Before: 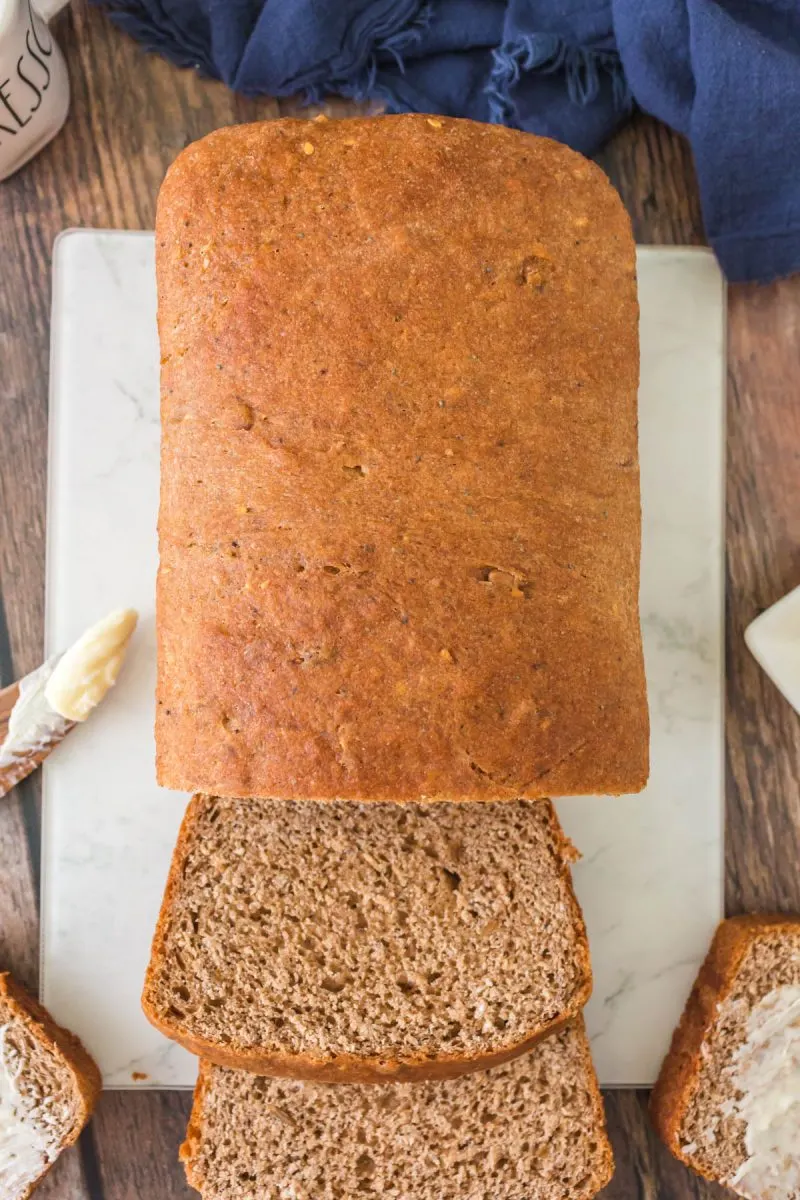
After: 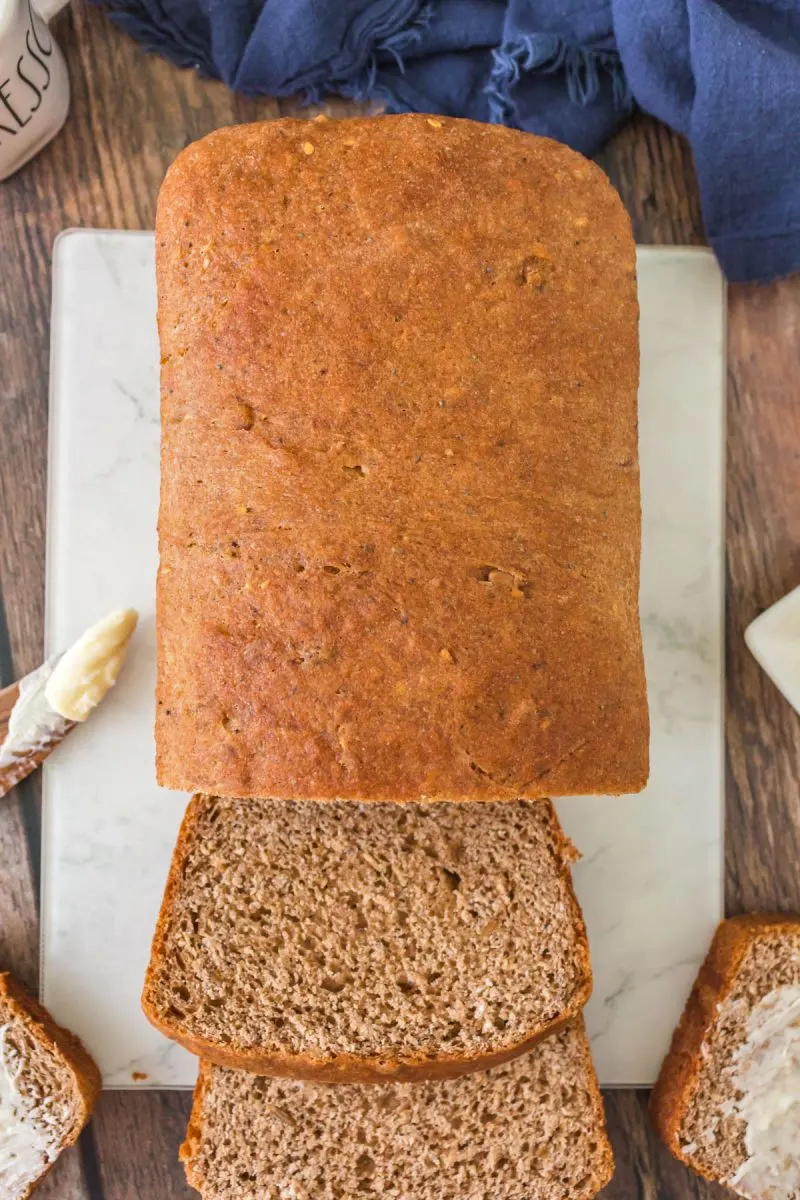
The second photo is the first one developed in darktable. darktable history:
shadows and highlights: highlights color adjustment 78.66%, soften with gaussian
